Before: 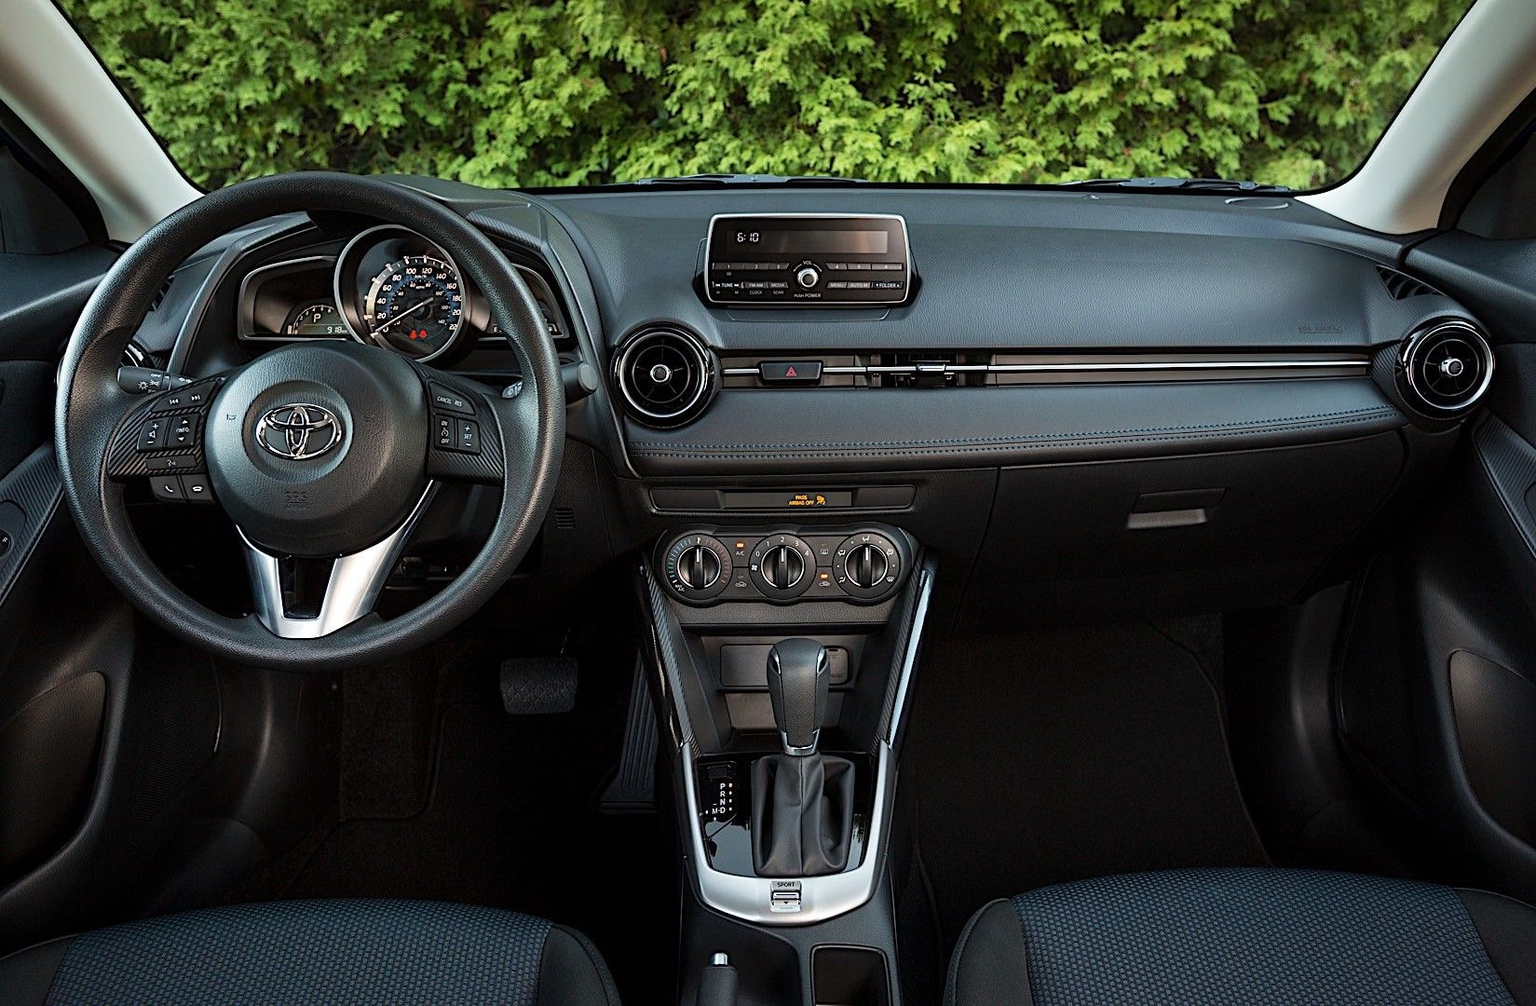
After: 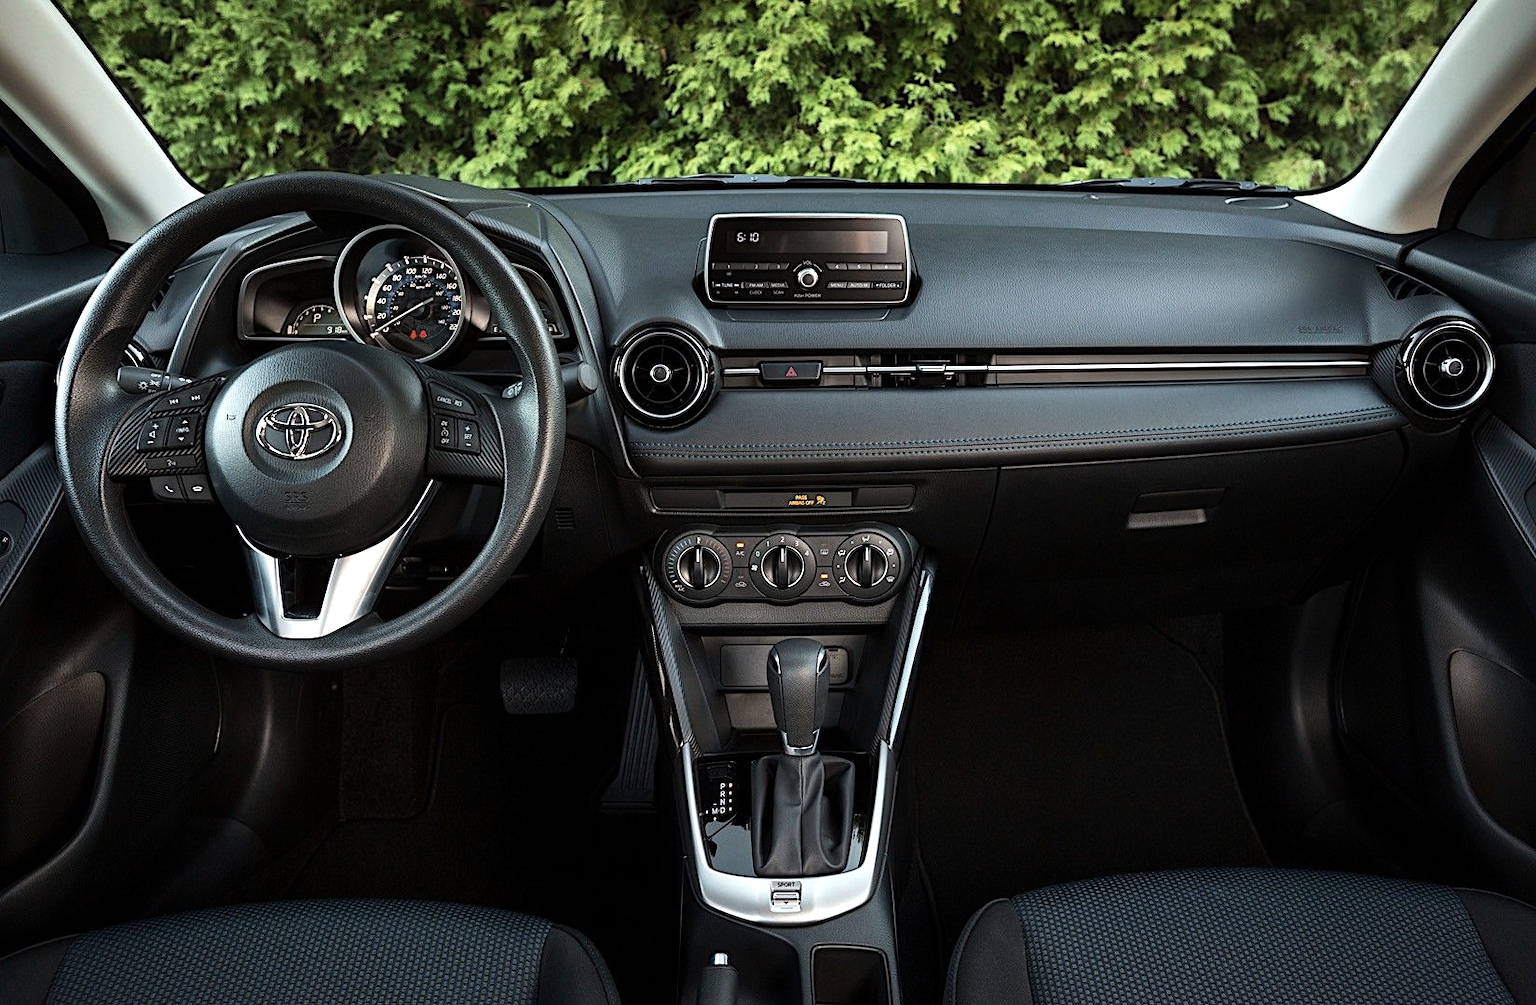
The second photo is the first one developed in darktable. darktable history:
tone equalizer: -8 EV -0.434 EV, -7 EV -0.424 EV, -6 EV -0.351 EV, -5 EV -0.227 EV, -3 EV 0.198 EV, -2 EV 0.343 EV, -1 EV 0.368 EV, +0 EV 0.412 EV, edges refinement/feathering 500, mask exposure compensation -1.57 EV, preserve details no
contrast brightness saturation: saturation -0.174
